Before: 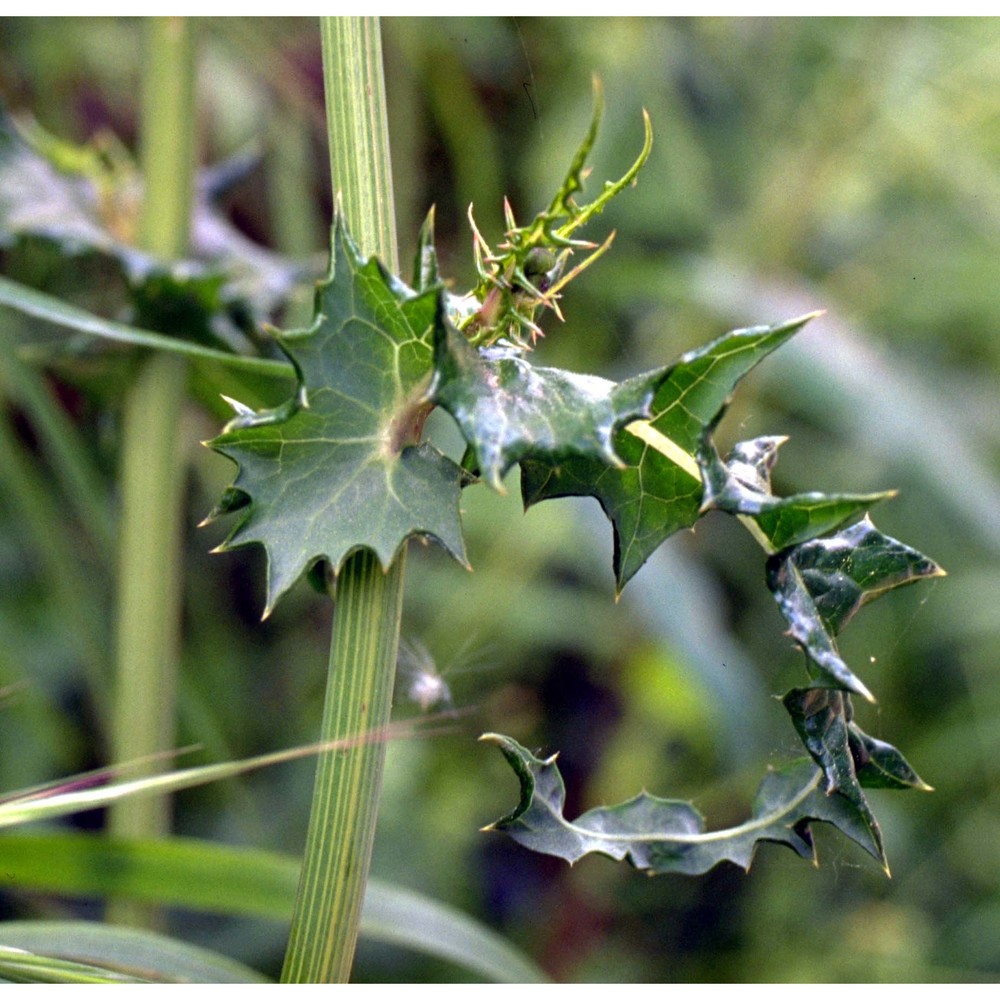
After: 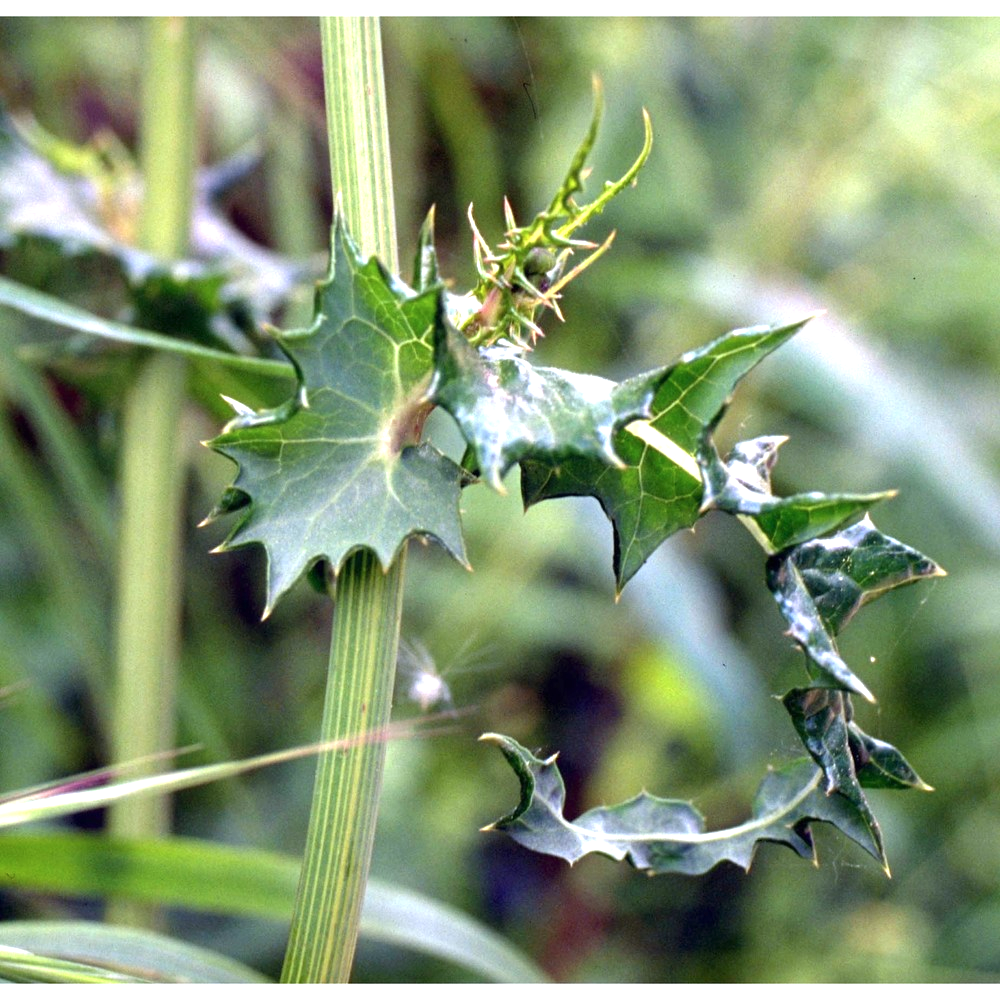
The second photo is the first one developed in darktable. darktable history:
color correction: highlights a* -0.137, highlights b* -5.91, shadows a* -0.137, shadows b* -0.137
exposure: black level correction 0, exposure 0.7 EV, compensate exposure bias true, compensate highlight preservation false
